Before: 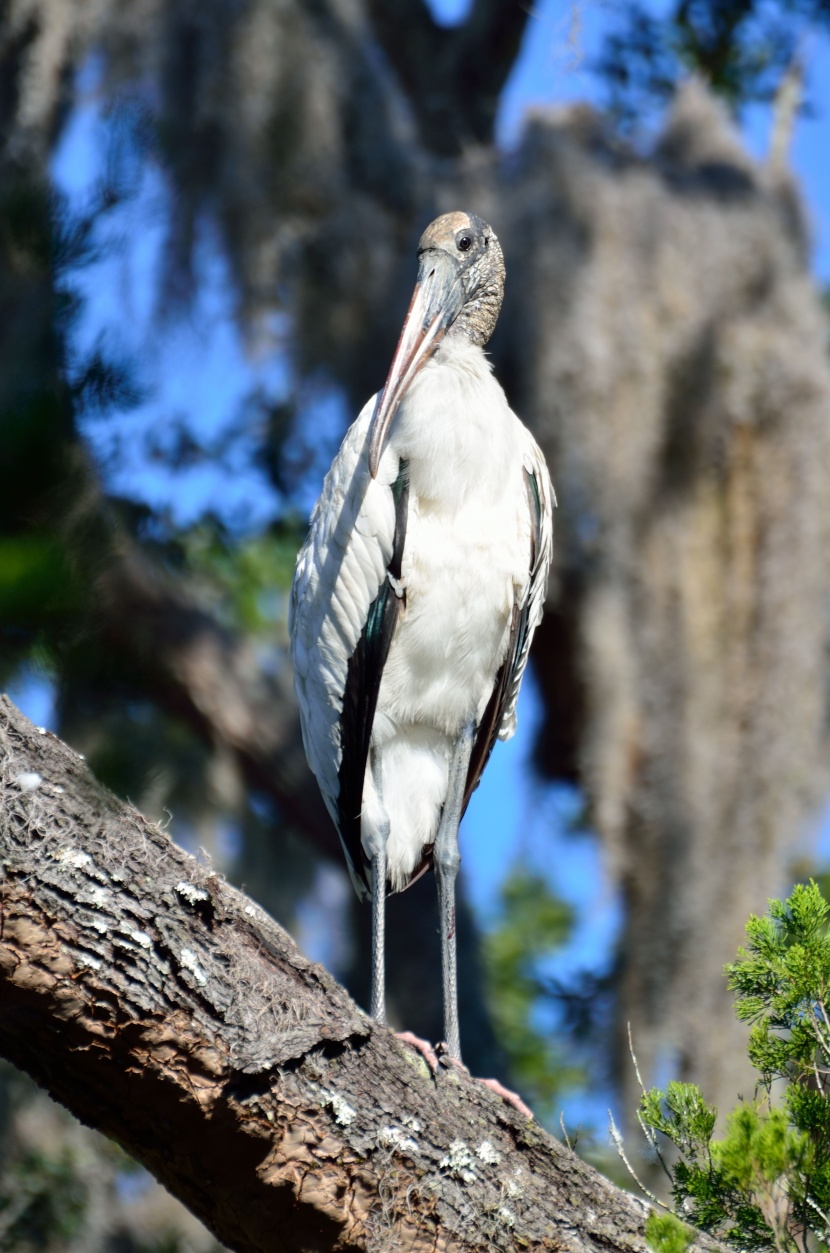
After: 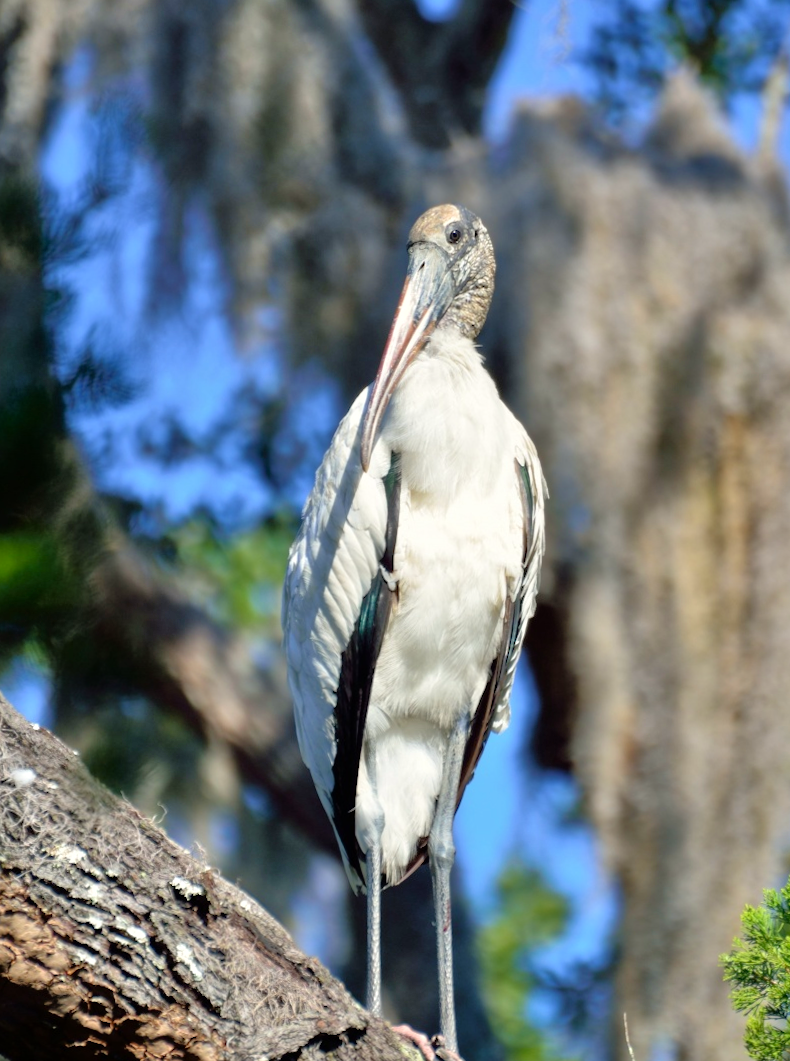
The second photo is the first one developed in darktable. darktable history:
velvia: strength 14.45%
tone equalizer: -7 EV 0.155 EV, -6 EV 0.626 EV, -5 EV 1.14 EV, -4 EV 1.31 EV, -3 EV 1.17 EV, -2 EV 0.6 EV, -1 EV 0.162 EV
crop and rotate: angle 0.465°, left 0.361%, right 3.284%, bottom 14.236%
color correction: highlights b* 3.01
